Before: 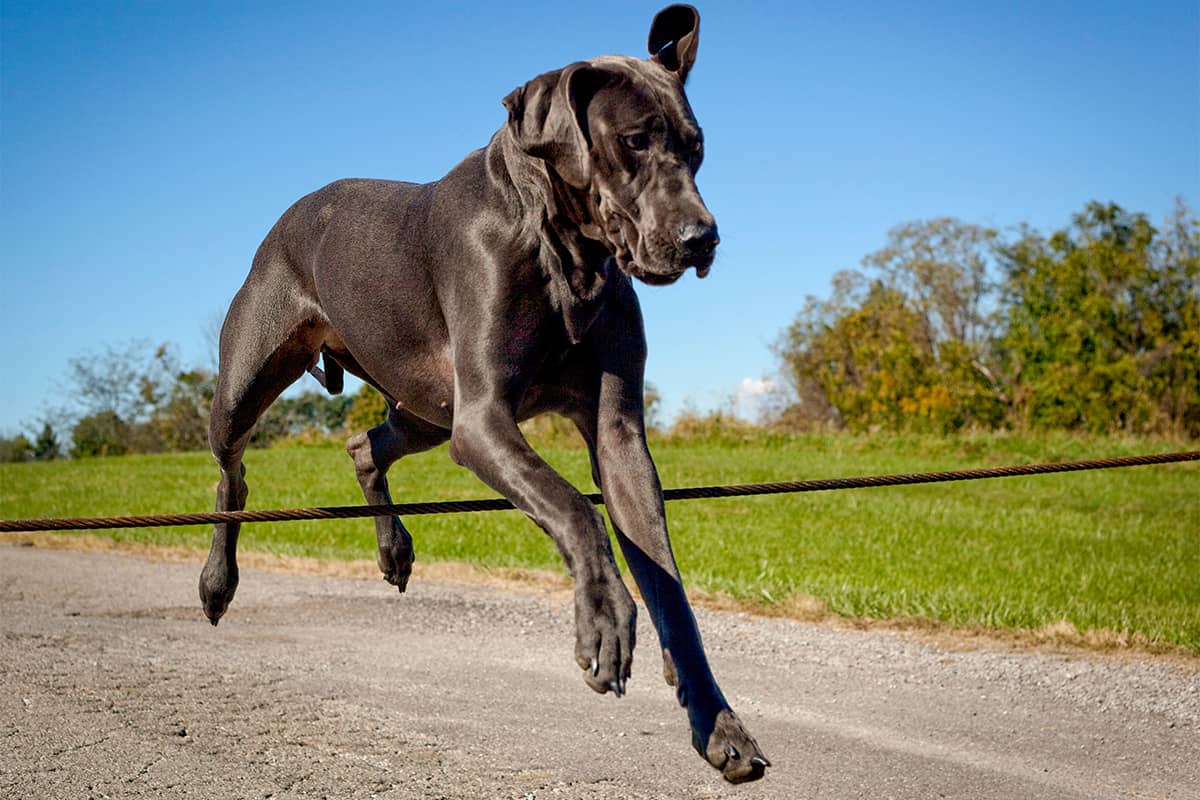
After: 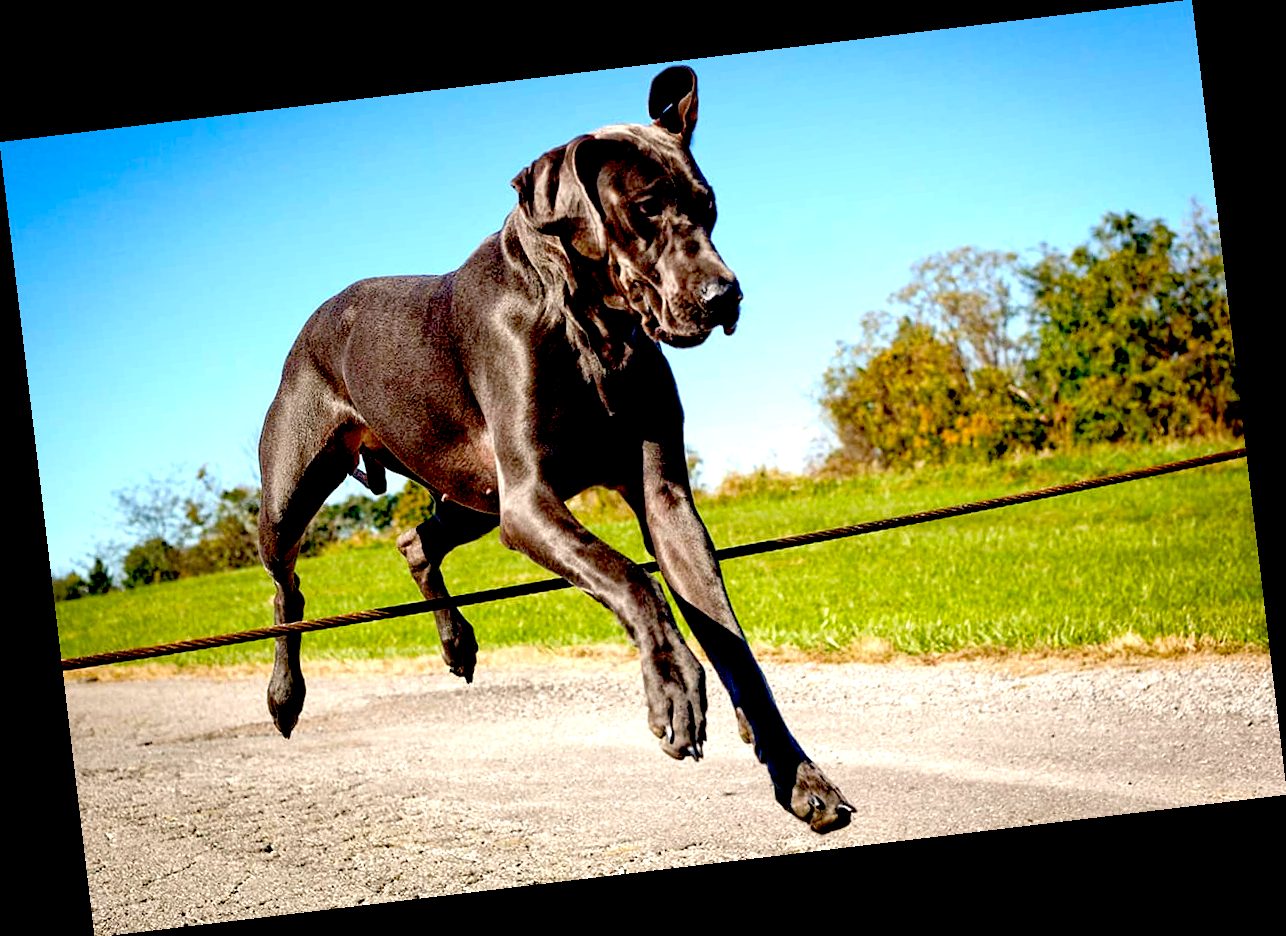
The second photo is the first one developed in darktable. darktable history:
rotate and perspective: rotation -6.83°, automatic cropping off
exposure: black level correction 0.035, exposure 0.9 EV, compensate highlight preservation false
